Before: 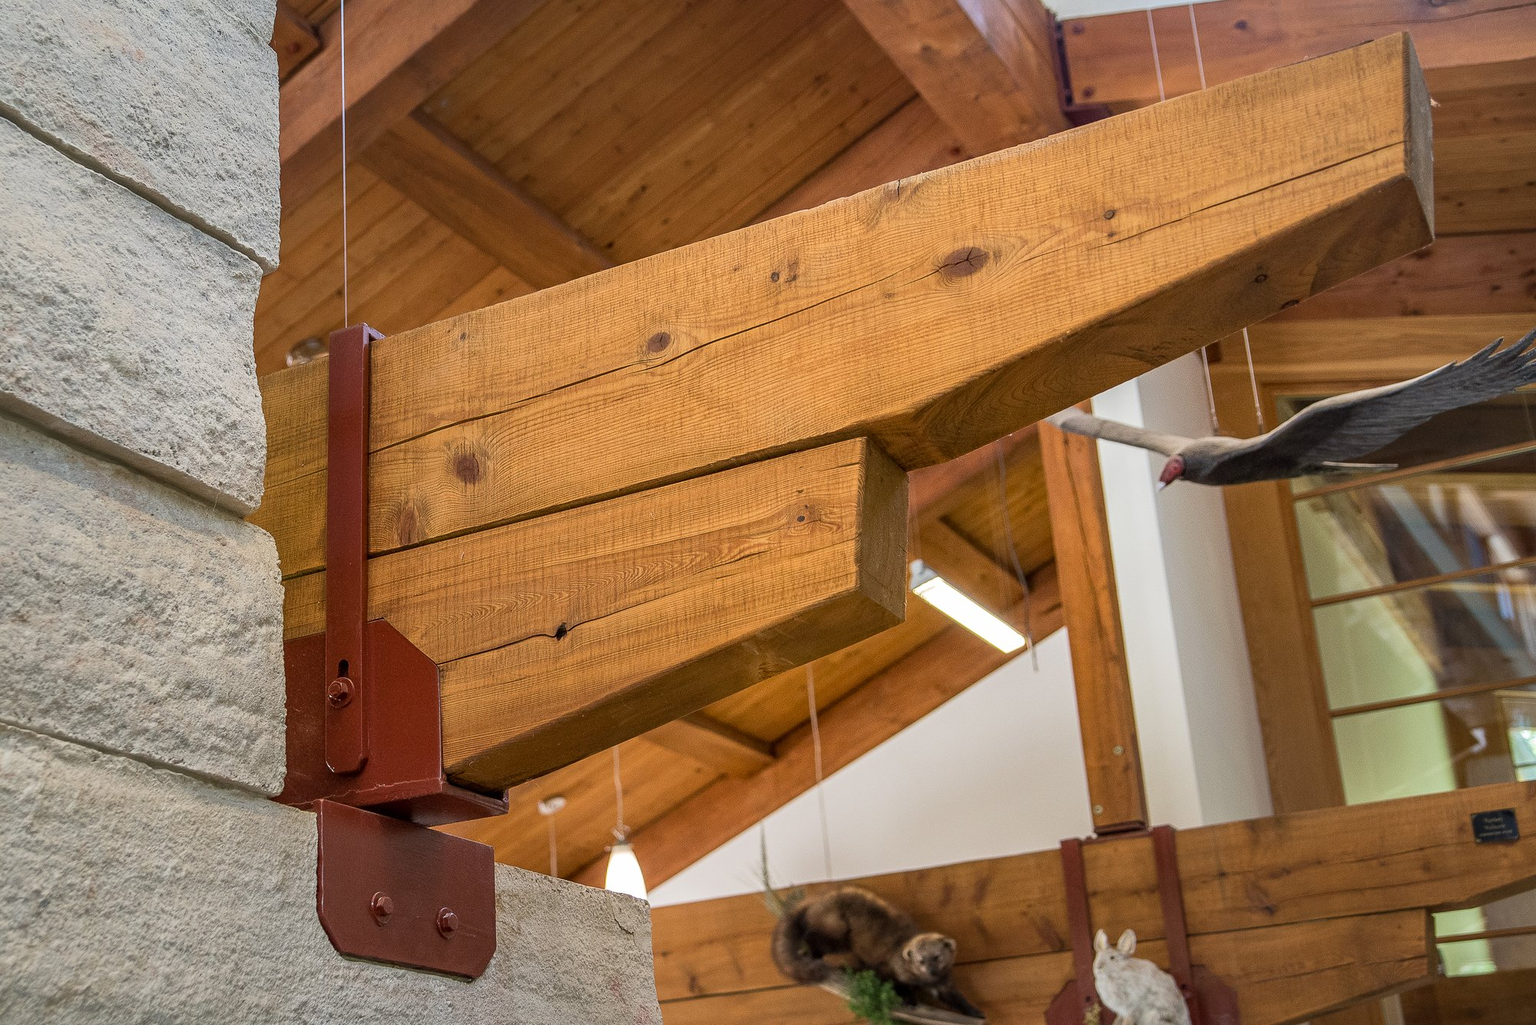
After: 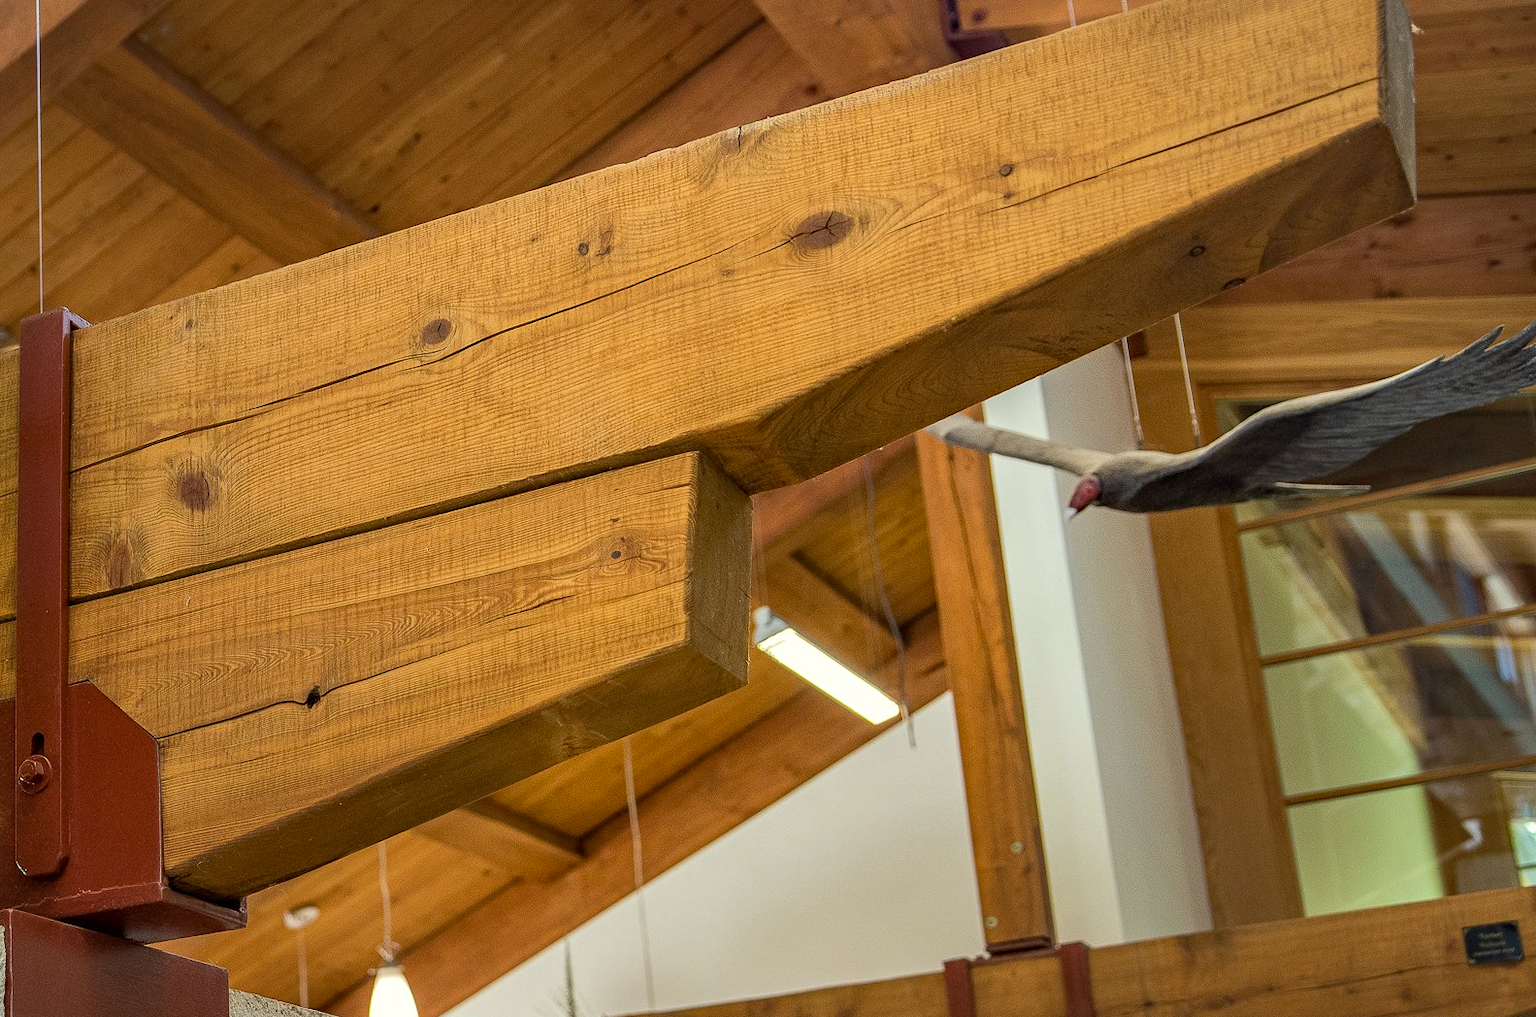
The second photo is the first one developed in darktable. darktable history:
haze removal: compatibility mode true, adaptive false
crop and rotate: left 20.401%, top 7.862%, right 0.411%, bottom 13.551%
color correction: highlights a* -4.37, highlights b* 6.89
